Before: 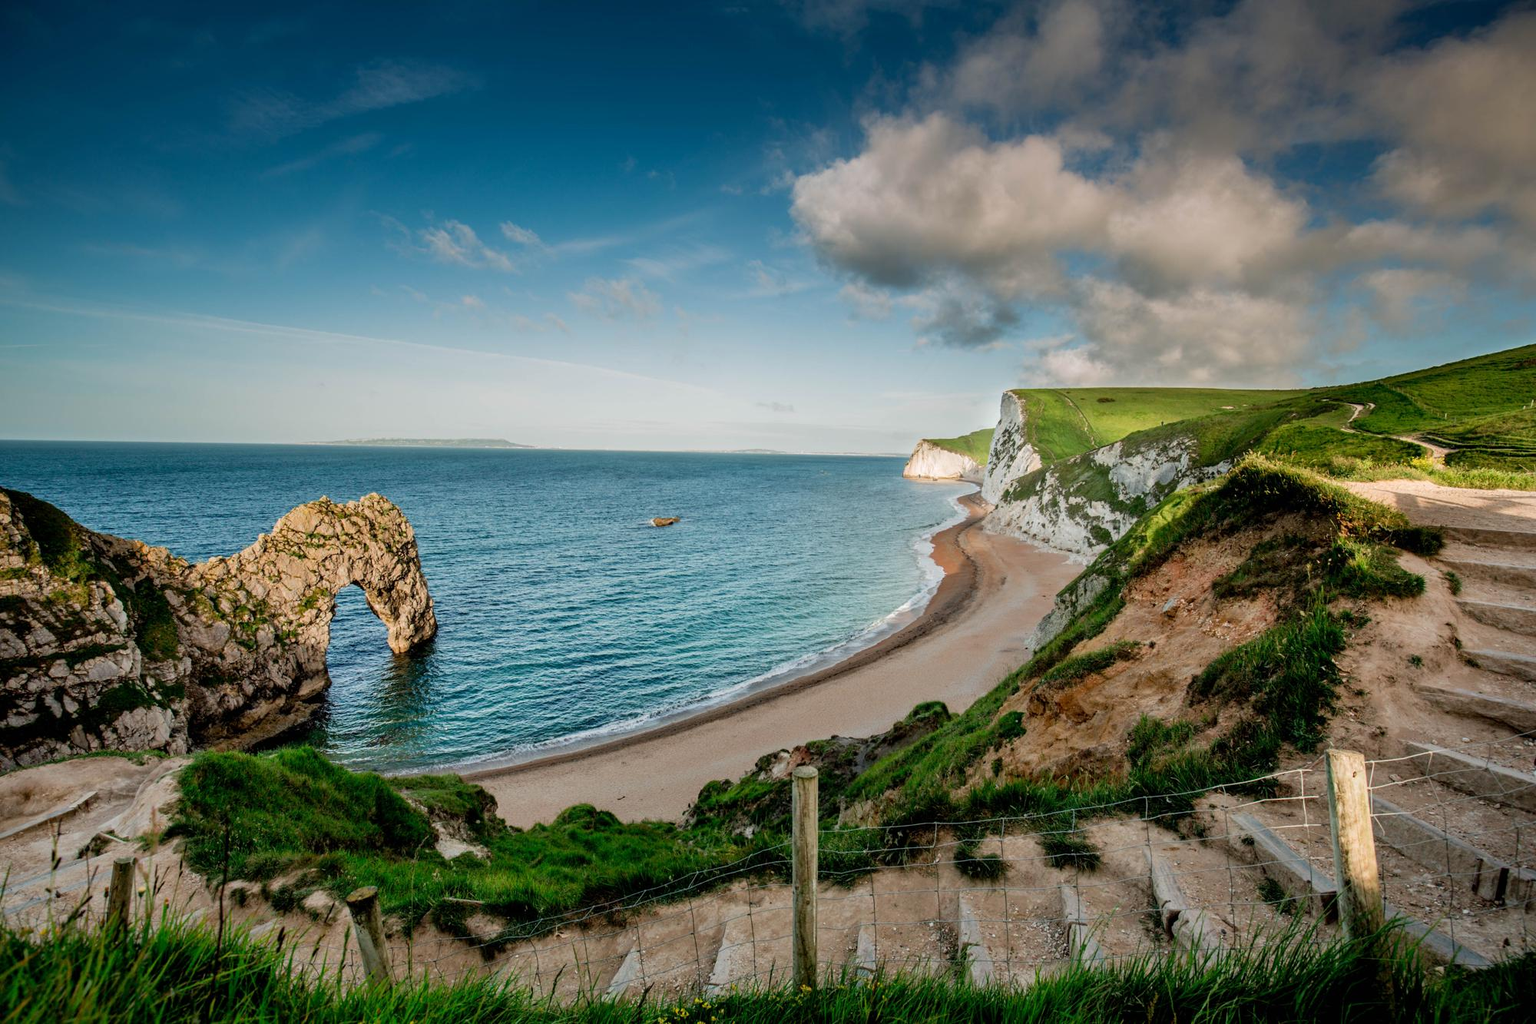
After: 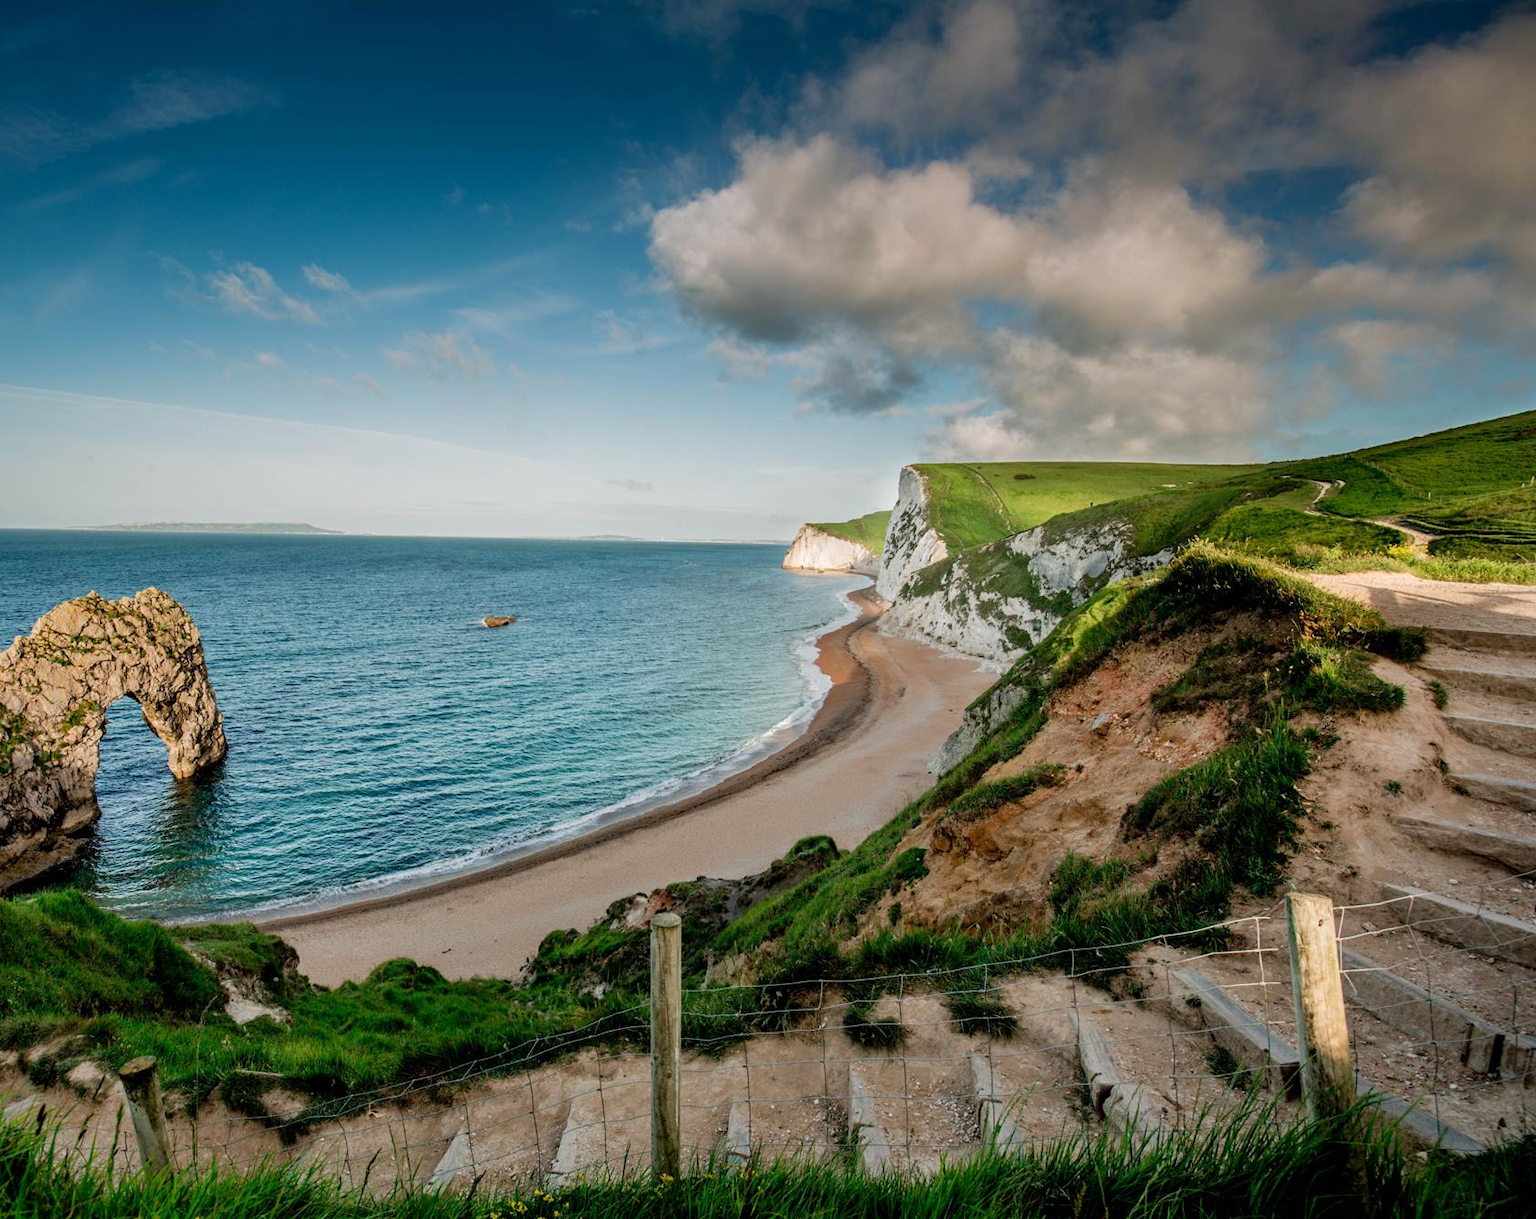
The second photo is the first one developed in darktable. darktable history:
crop: left 16.057%
